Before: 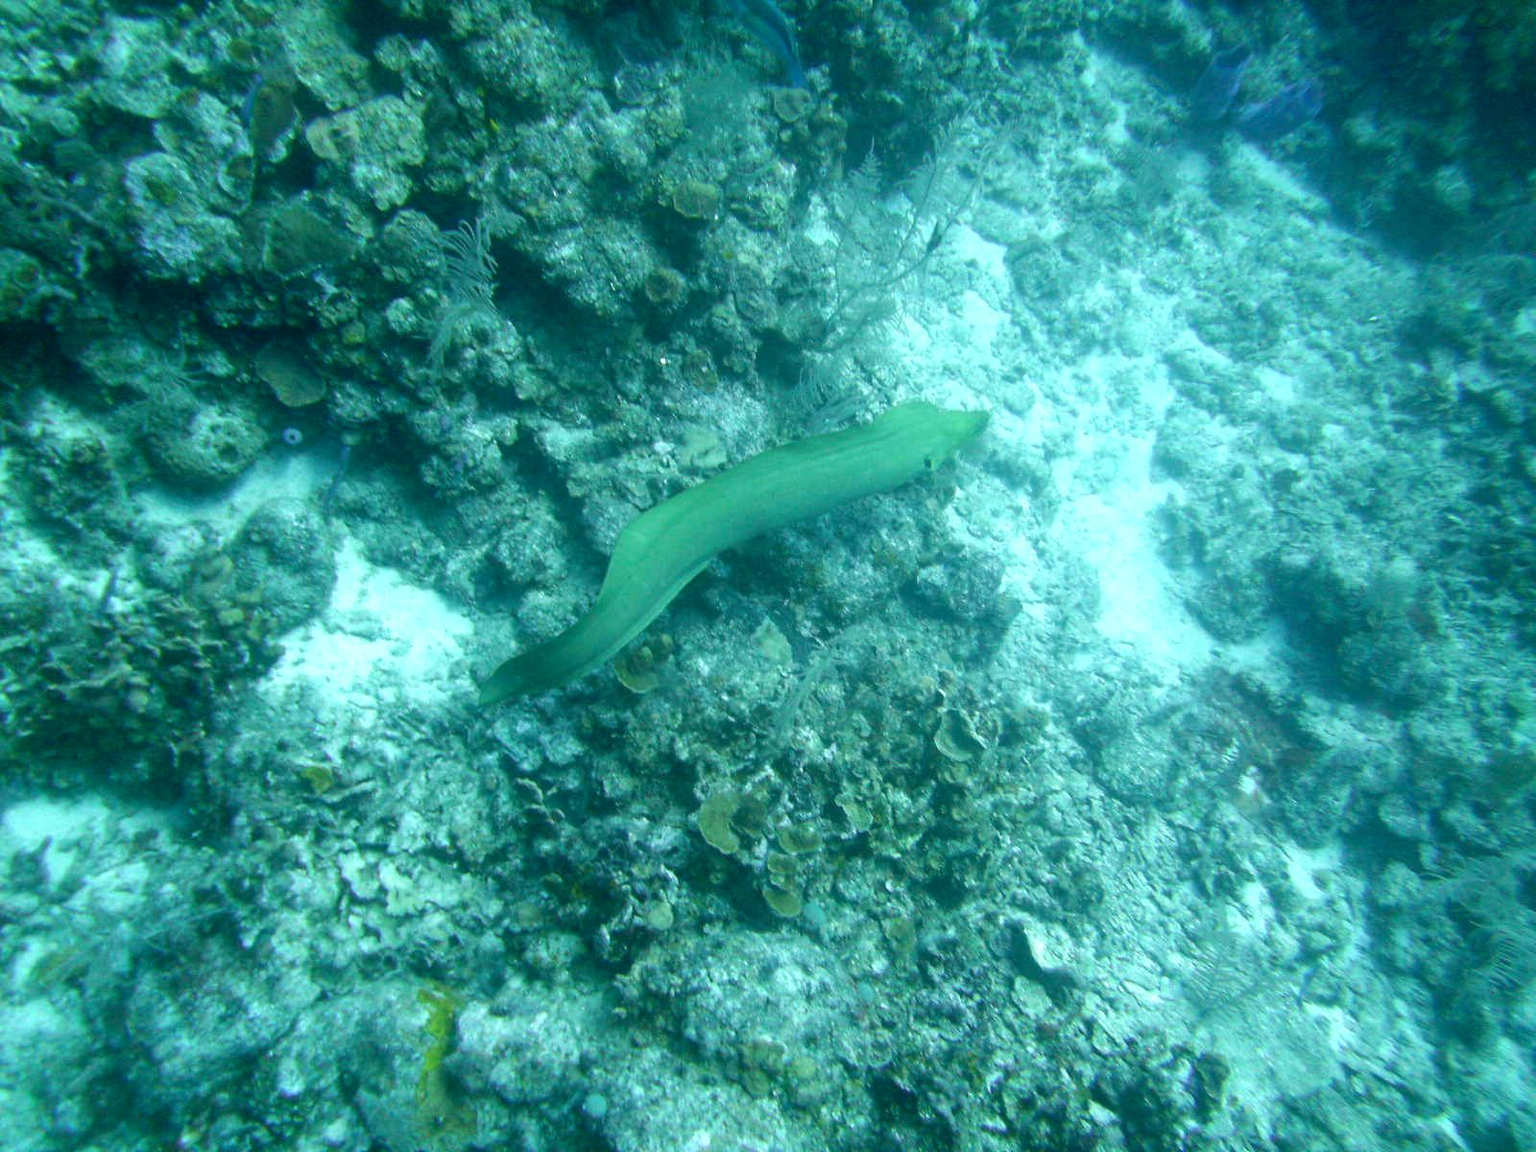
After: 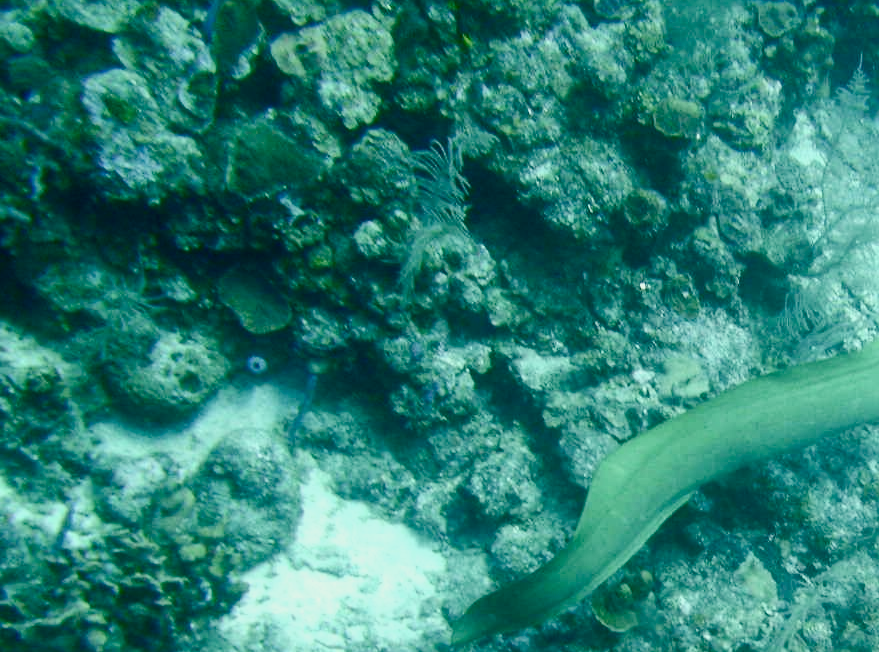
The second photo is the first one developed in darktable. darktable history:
color balance rgb: highlights gain › chroma 3.061%, highlights gain › hue 77.02°, perceptual saturation grading › global saturation 20%, perceptual saturation grading › highlights -50.344%, perceptual saturation grading › shadows 30.966%
crop and rotate: left 3.064%, top 7.556%, right 41.949%, bottom 38.038%
shadows and highlights: shadows 25.49, white point adjustment -3.05, highlights -29.8
contrast brightness saturation: contrast 0.224
